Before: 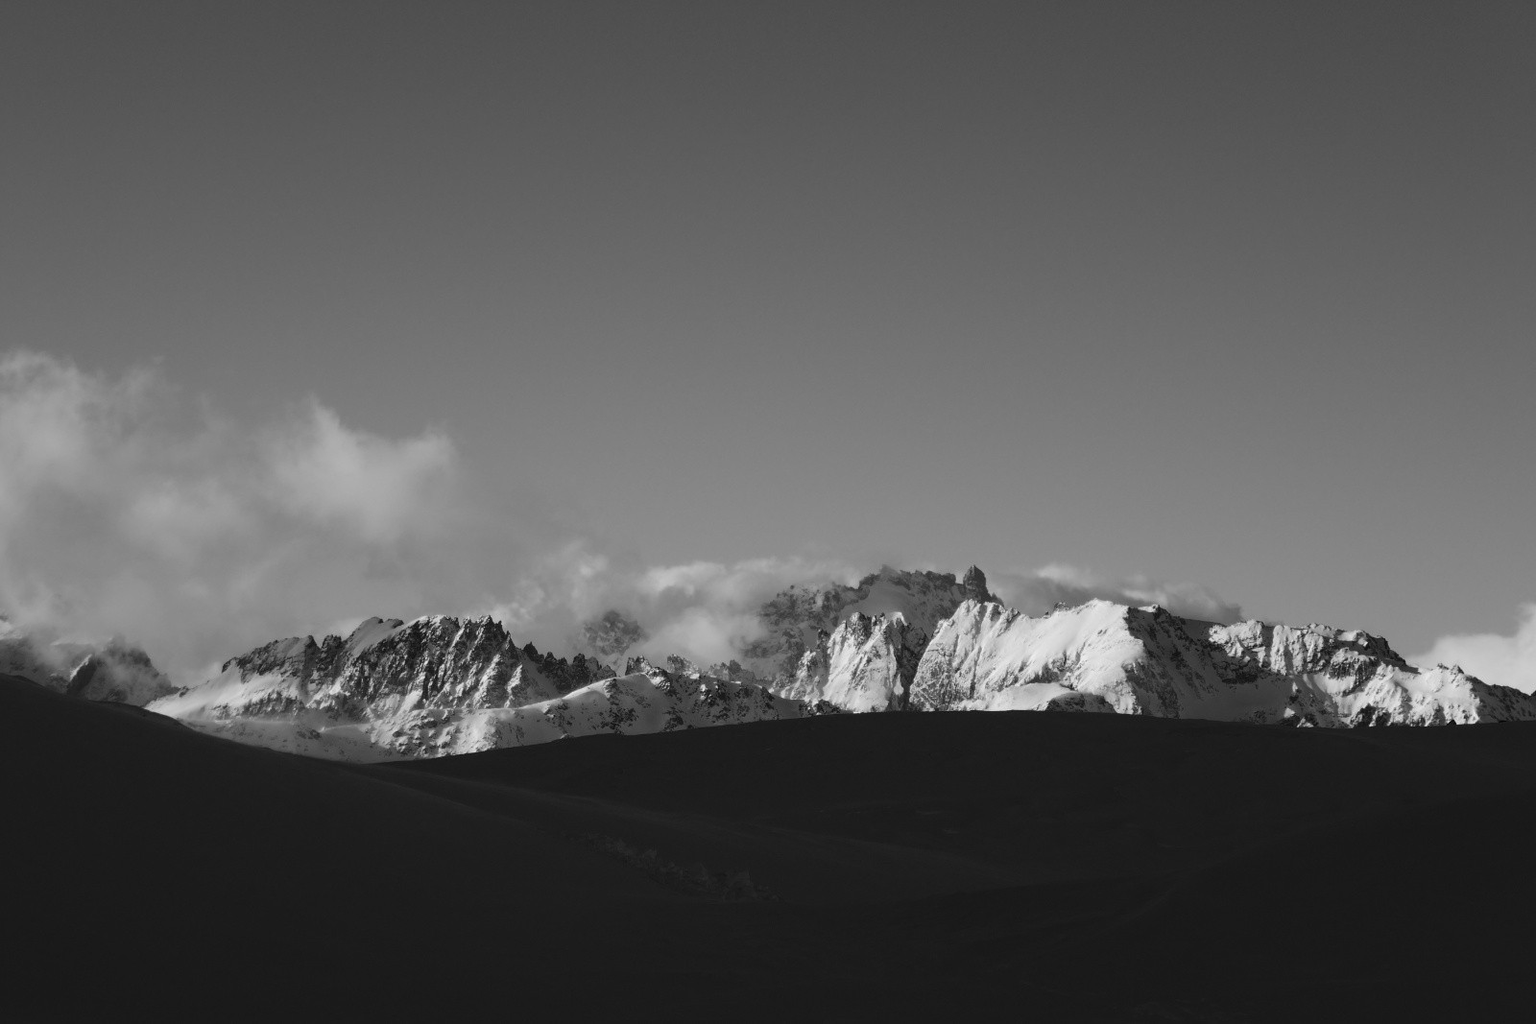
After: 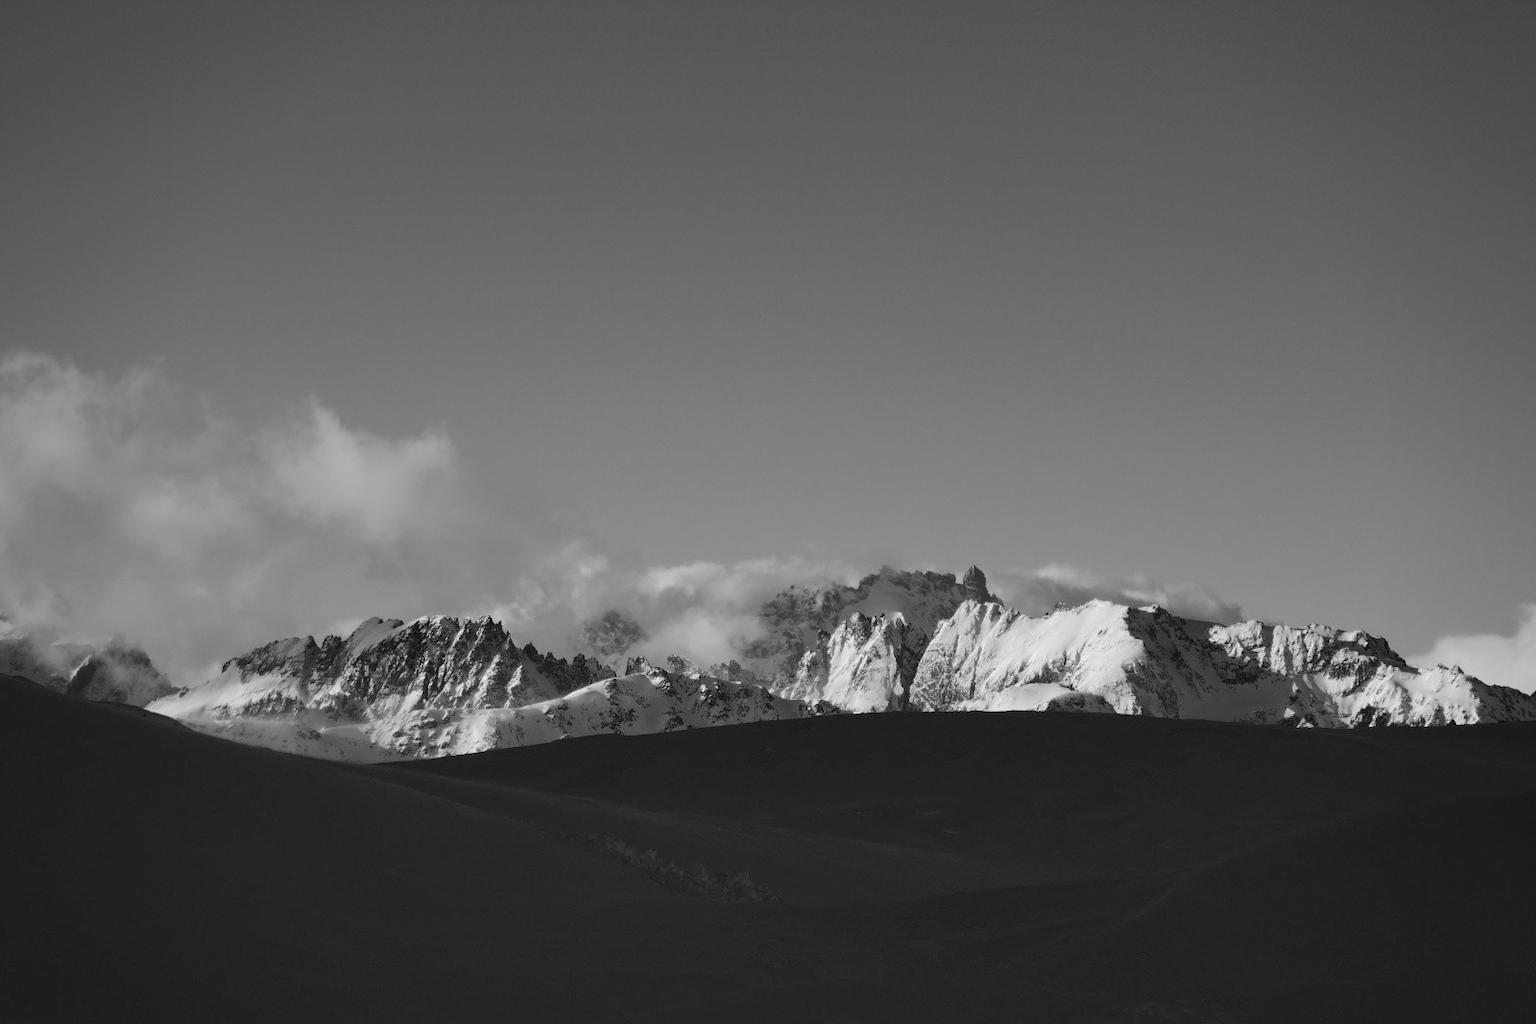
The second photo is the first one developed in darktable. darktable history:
vignetting: fall-off radius 61.1%, brightness -0.472
shadows and highlights: radius 108.3, shadows 45.6, highlights -66.77, low approximation 0.01, soften with gaussian
